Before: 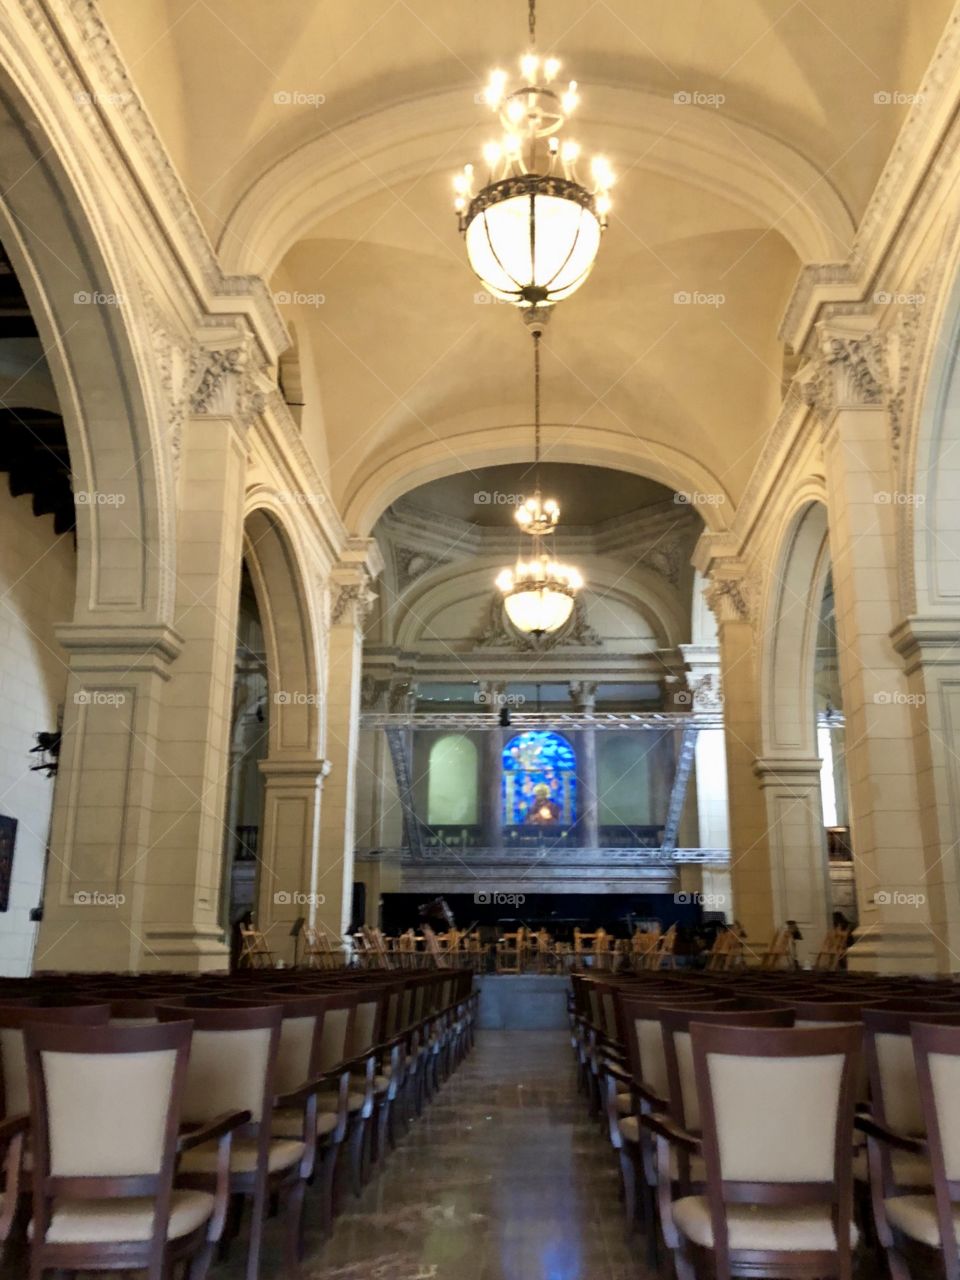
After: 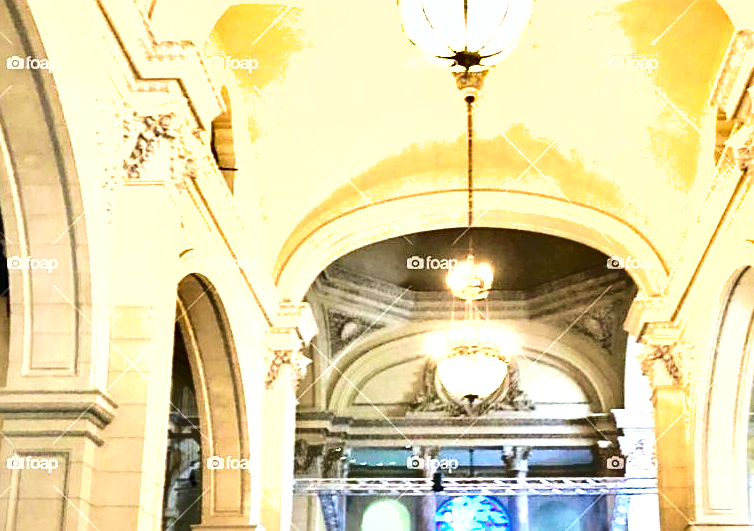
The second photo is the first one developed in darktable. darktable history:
crop: left 7.036%, top 18.398%, right 14.379%, bottom 40.043%
shadows and highlights: low approximation 0.01, soften with gaussian
sharpen: amount 0.478
color calibration: illuminant as shot in camera, x 0.358, y 0.373, temperature 4628.91 K
exposure: black level correction 0, exposure 1.5 EV, compensate highlight preservation false
local contrast: mode bilateral grid, contrast 25, coarseness 60, detail 151%, midtone range 0.2
contrast brightness saturation: contrast 0.2, brightness 0.16, saturation 0.22
velvia: on, module defaults
